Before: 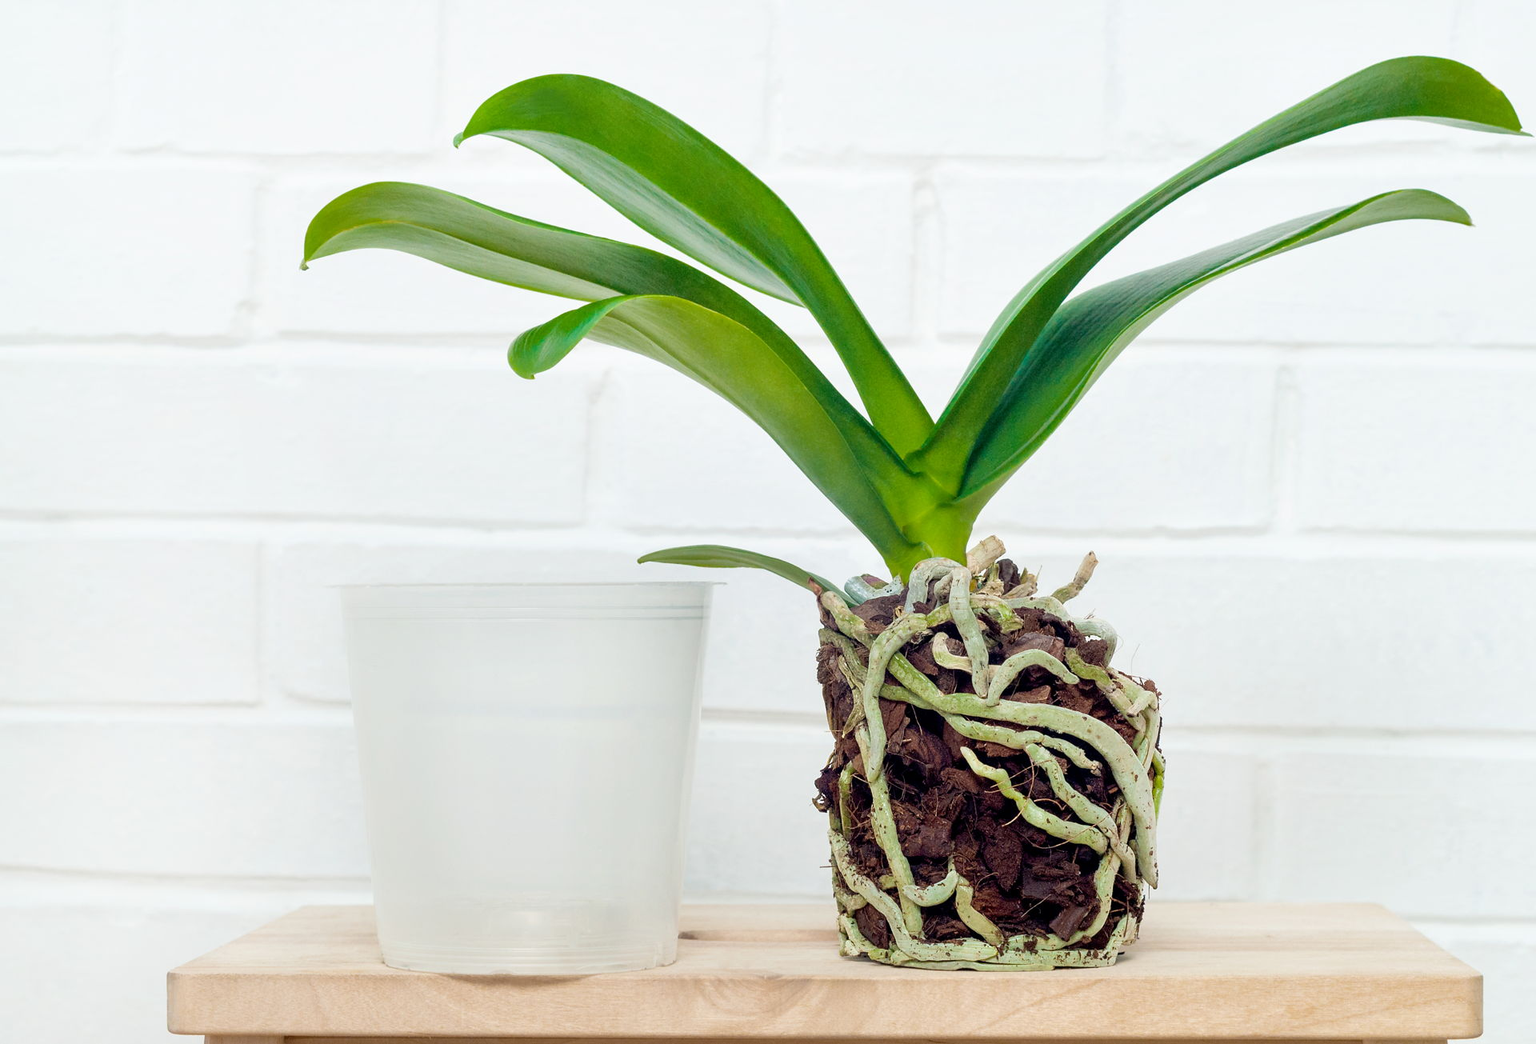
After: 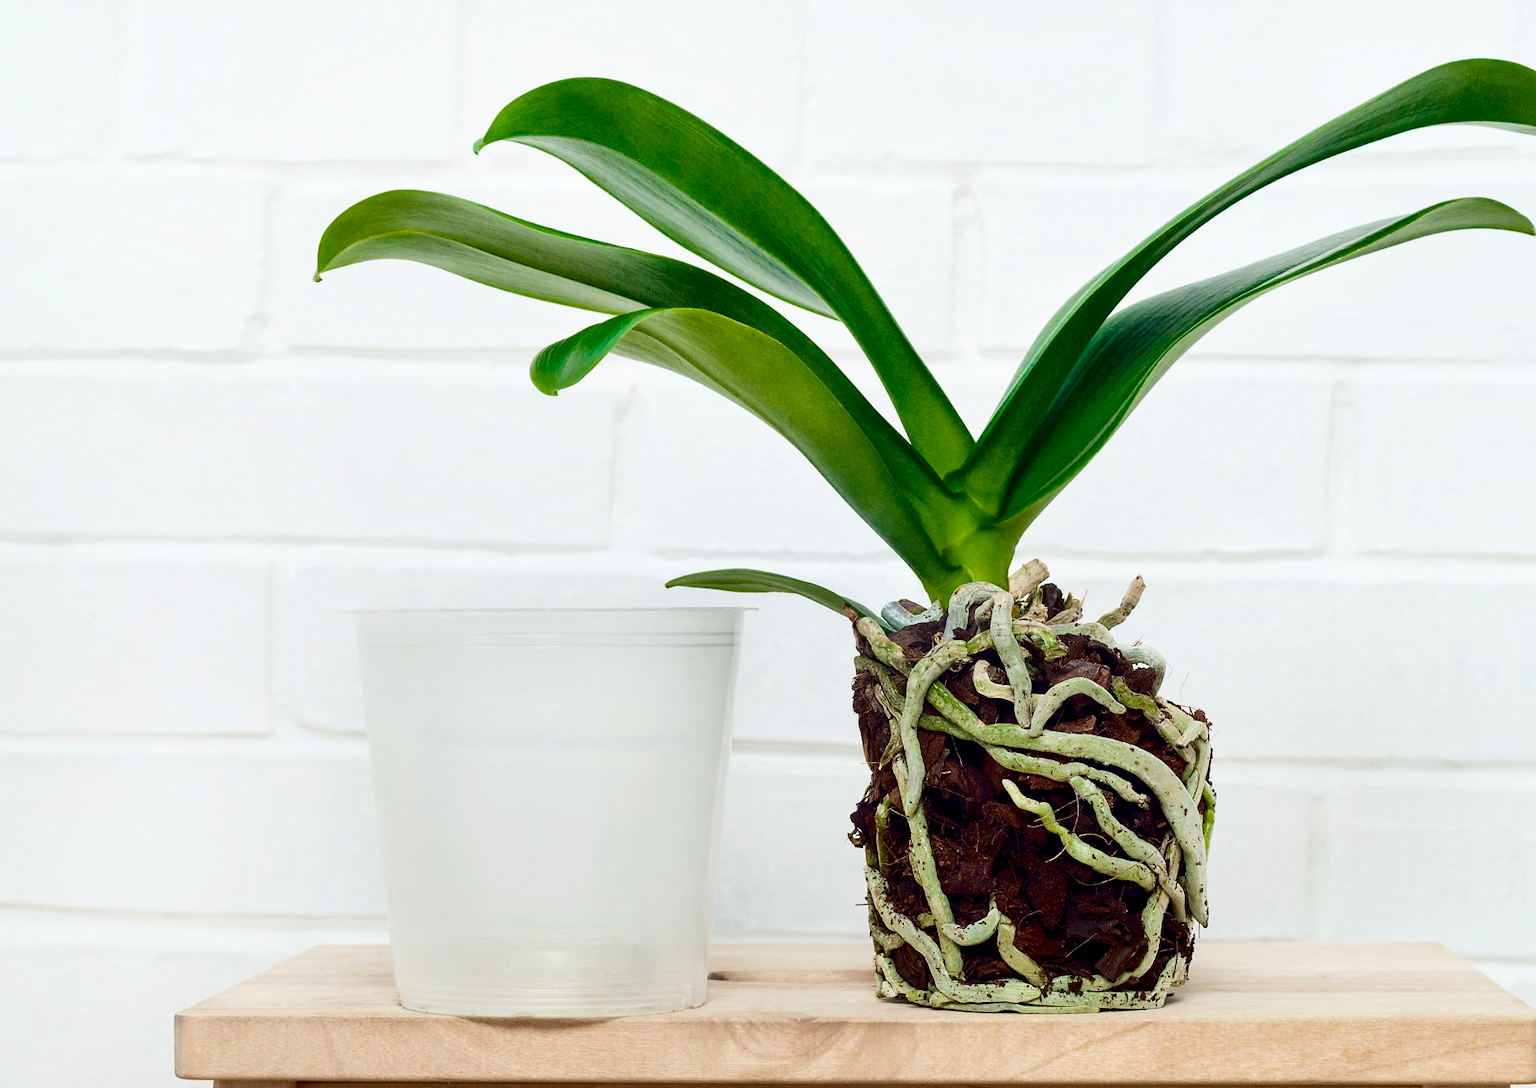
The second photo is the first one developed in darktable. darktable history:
contrast brightness saturation: contrast 0.19, brightness -0.24, saturation 0.11
crop: right 4.126%, bottom 0.031%
